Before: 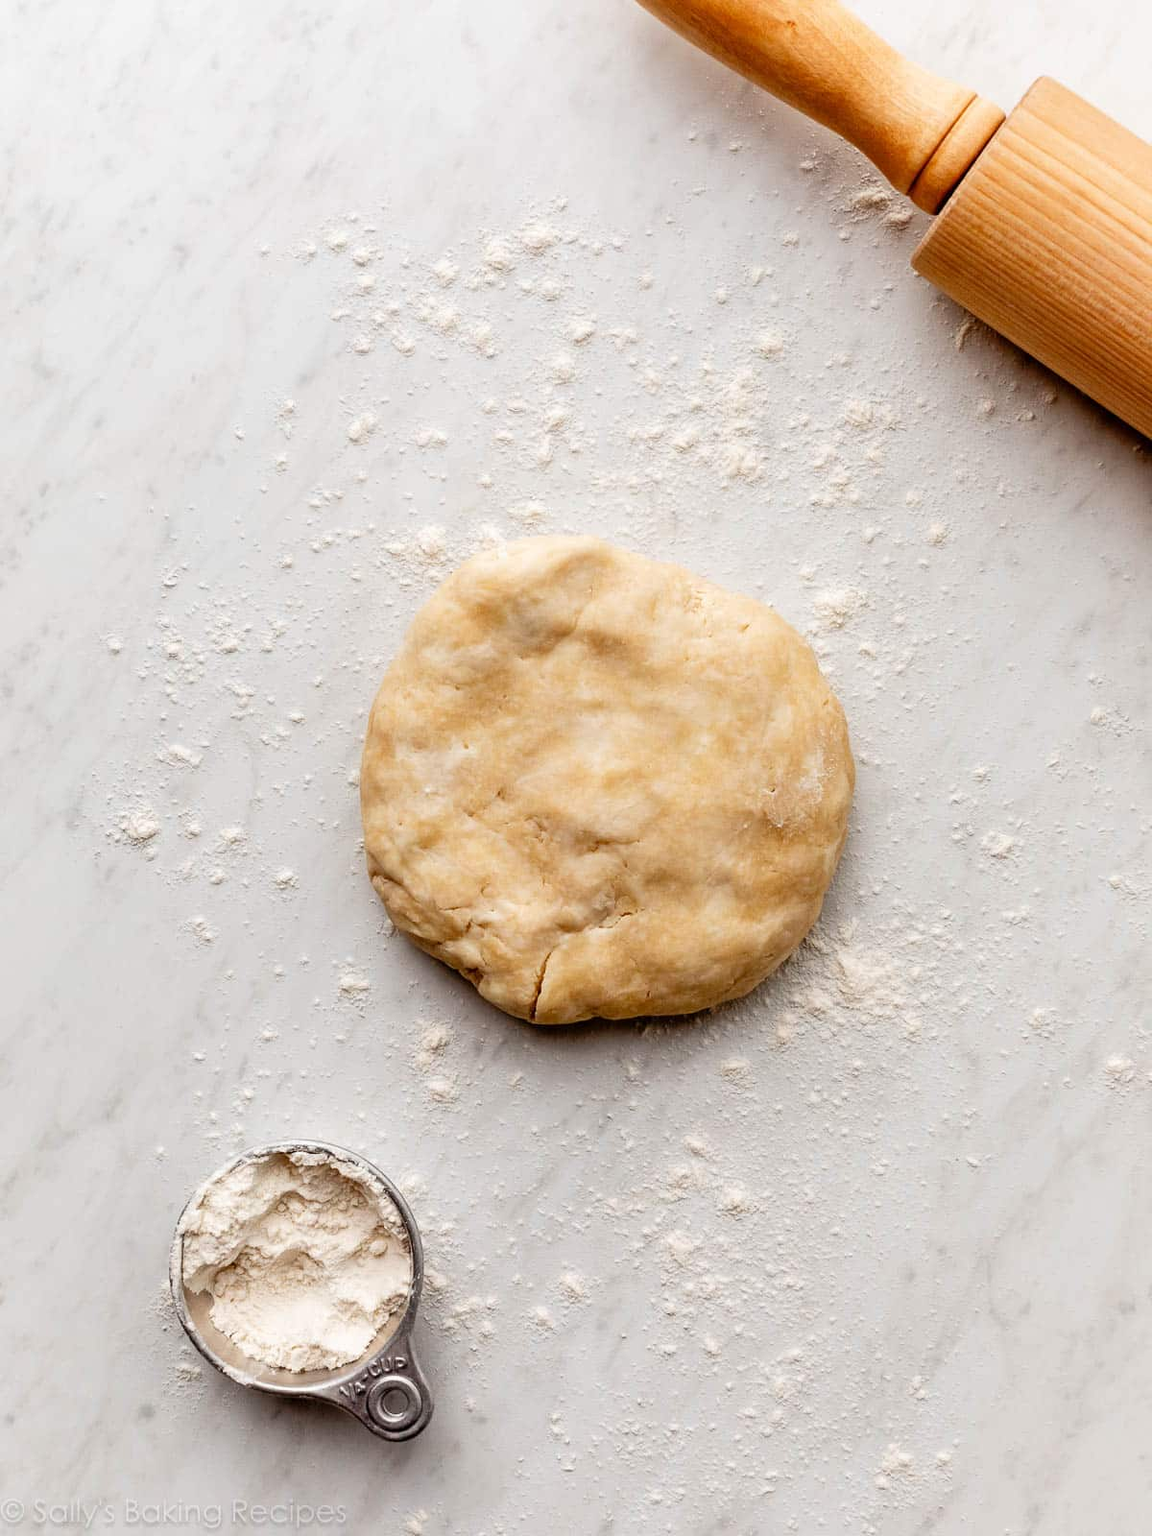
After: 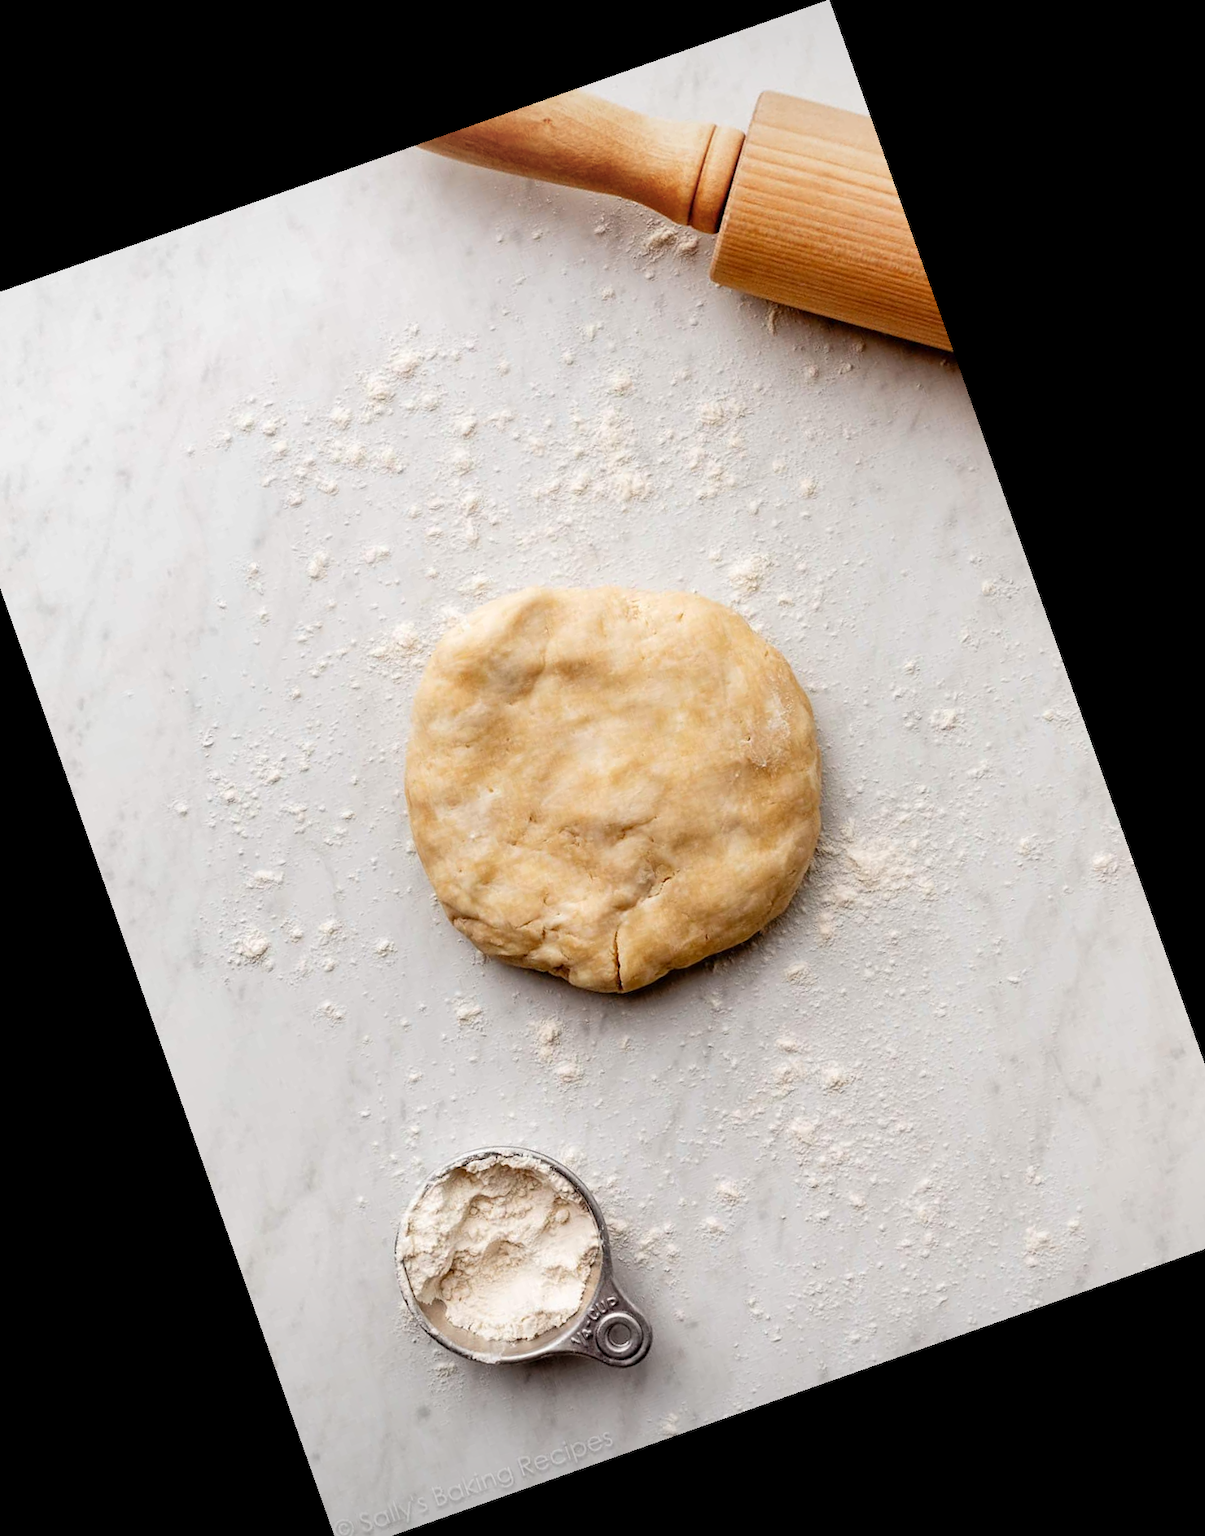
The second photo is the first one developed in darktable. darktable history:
crop and rotate: angle 19.43°, left 6.812%, right 4.125%, bottom 1.087%
vignetting: fall-off start 100%, brightness -0.282, width/height ratio 1.31
